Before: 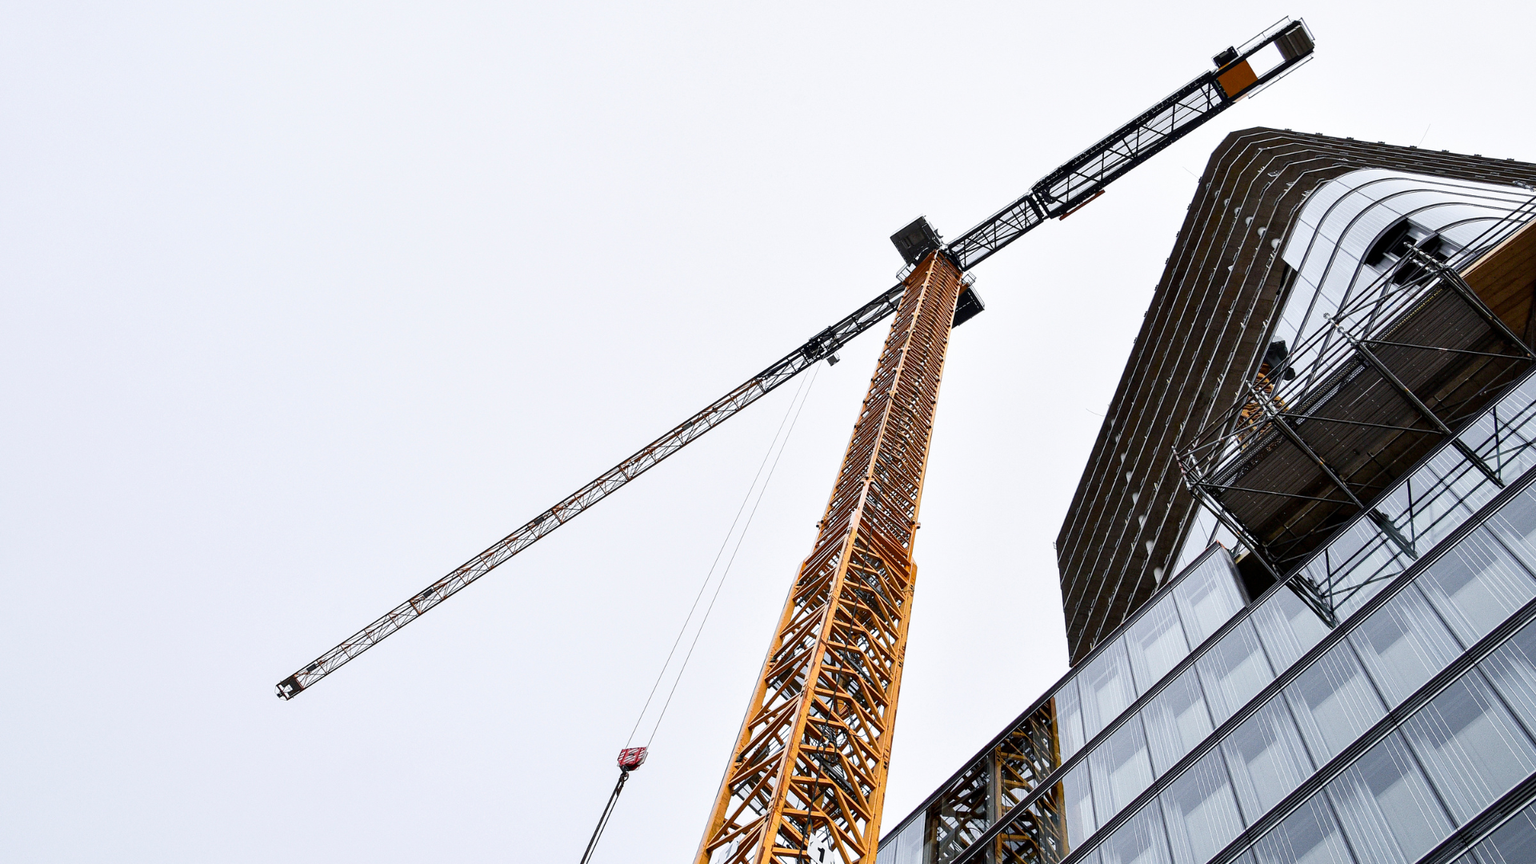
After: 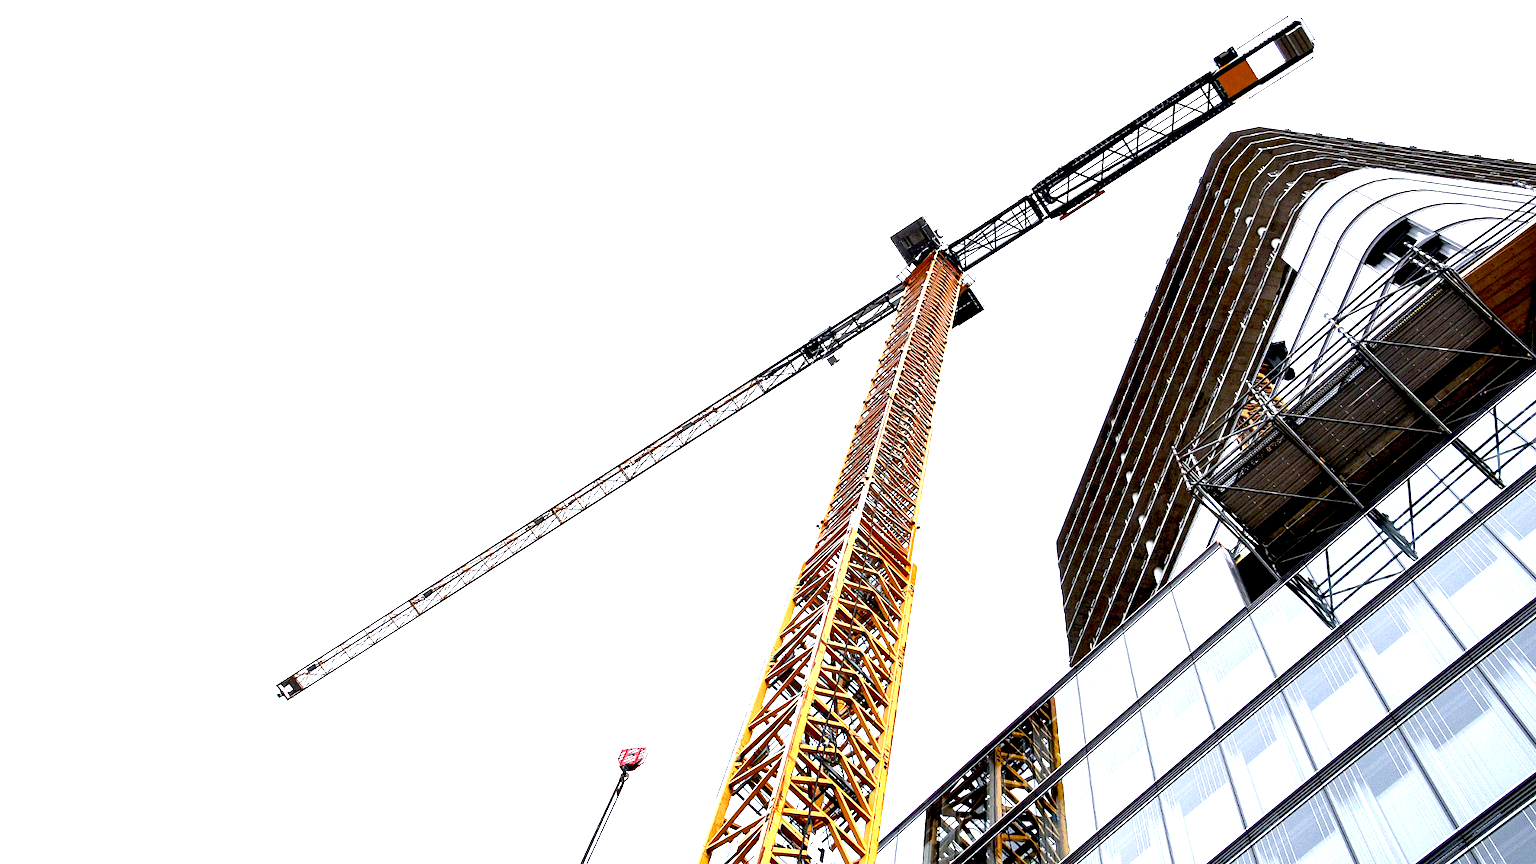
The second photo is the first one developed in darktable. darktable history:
exposure: black level correction 0.009, exposure 1.416 EV, compensate highlight preservation false
